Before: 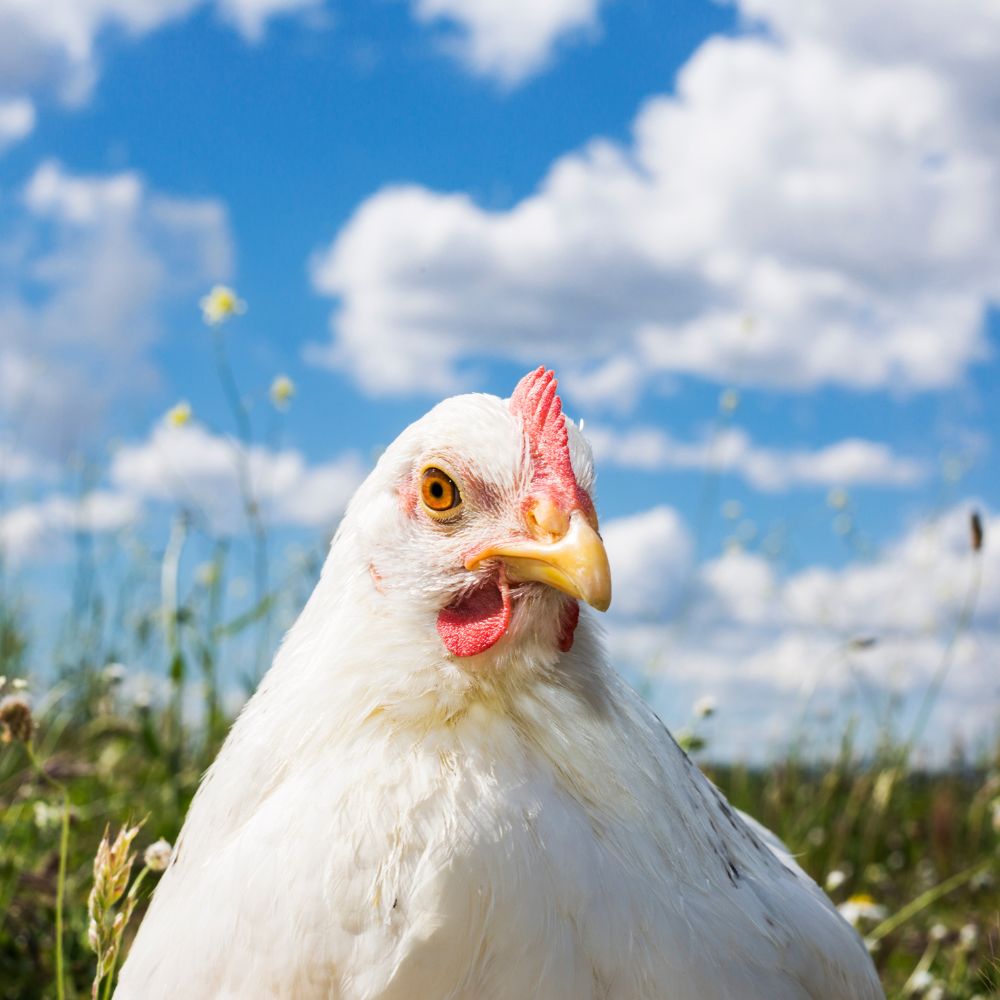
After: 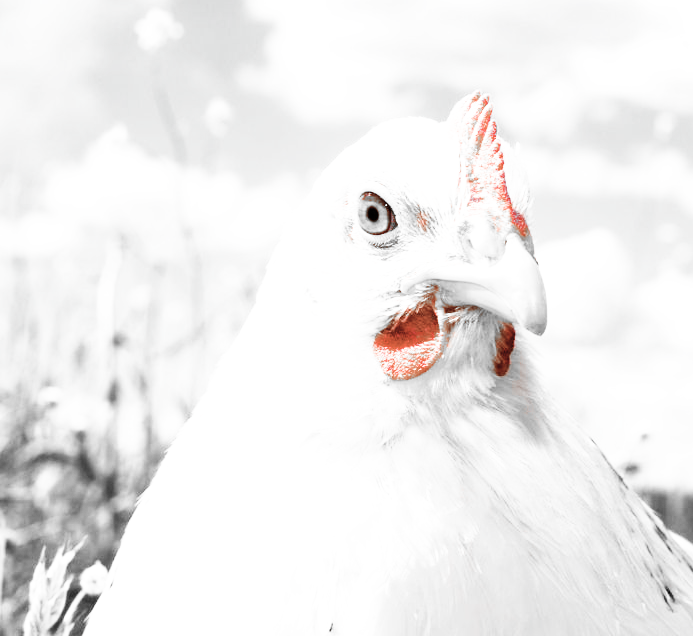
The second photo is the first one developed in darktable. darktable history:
exposure: exposure 0.507 EV, compensate highlight preservation false
white balance: emerald 1
color zones: curves: ch1 [(0, 0.006) (0.094, 0.285) (0.171, 0.001) (0.429, 0.001) (0.571, 0.003) (0.714, 0.004) (0.857, 0.004) (1, 0.006)]
crop: left 6.488%, top 27.668%, right 24.183%, bottom 8.656%
color balance: mode lift, gamma, gain (sRGB), lift [1, 1.049, 1, 1]
color balance rgb: linear chroma grading › global chroma 18.9%, perceptual saturation grading › global saturation 20%, perceptual saturation grading › highlights -25%, perceptual saturation grading › shadows 50%, global vibrance 18.93%
base curve: curves: ch0 [(0, 0) (0.007, 0.004) (0.027, 0.03) (0.046, 0.07) (0.207, 0.54) (0.442, 0.872) (0.673, 0.972) (1, 1)], preserve colors none
